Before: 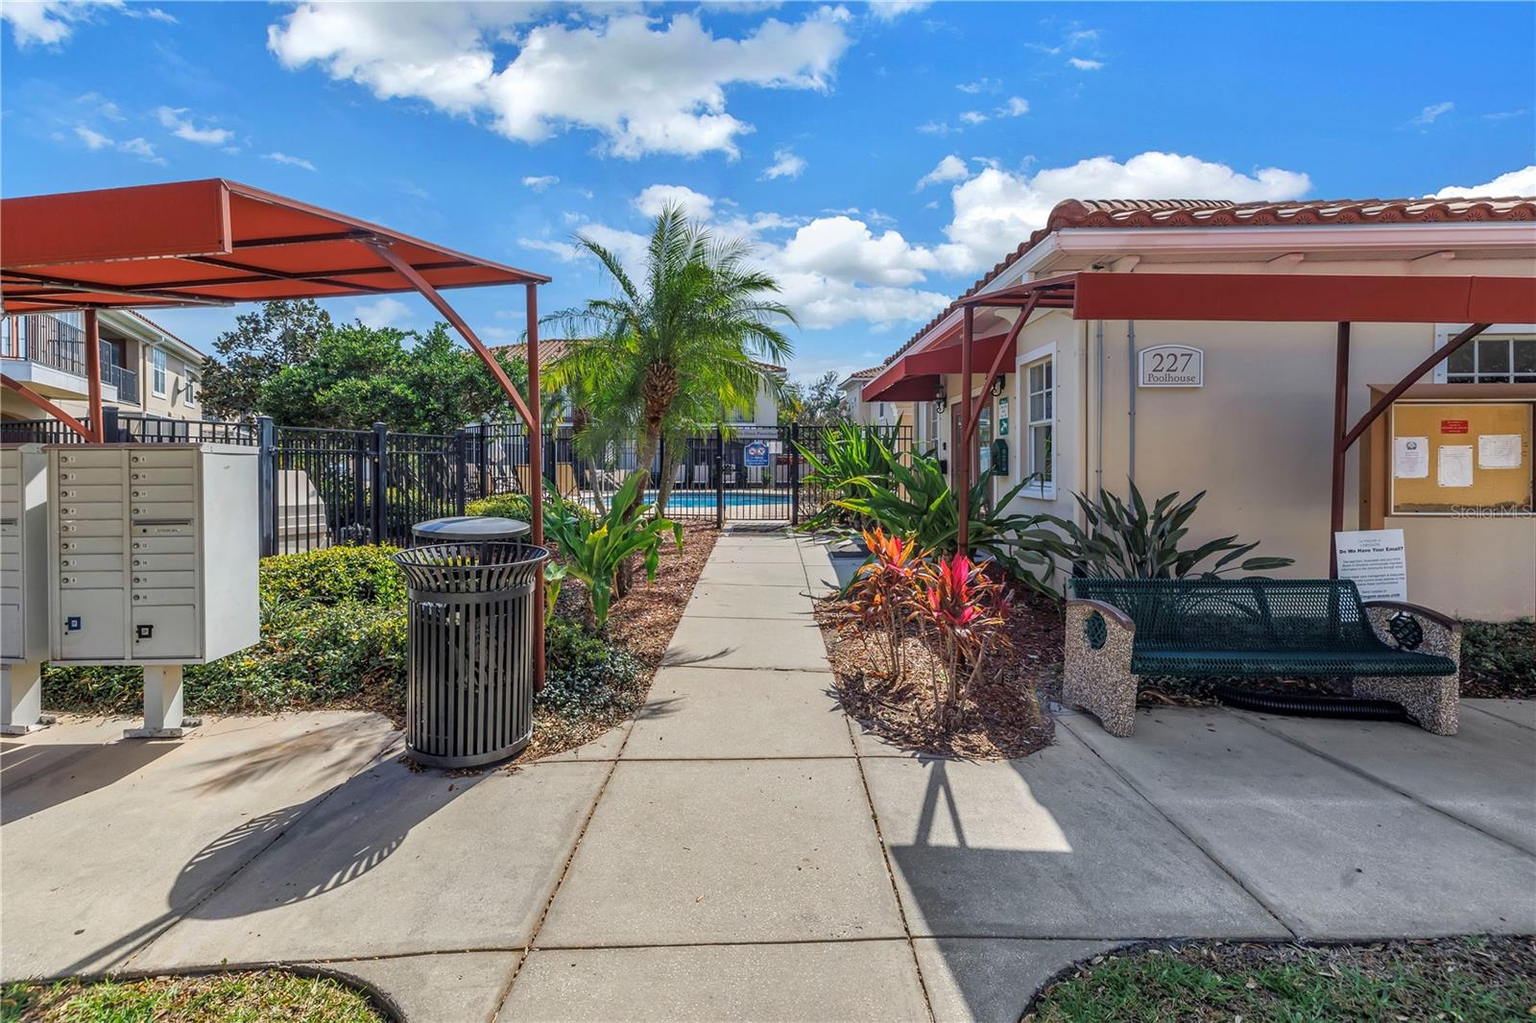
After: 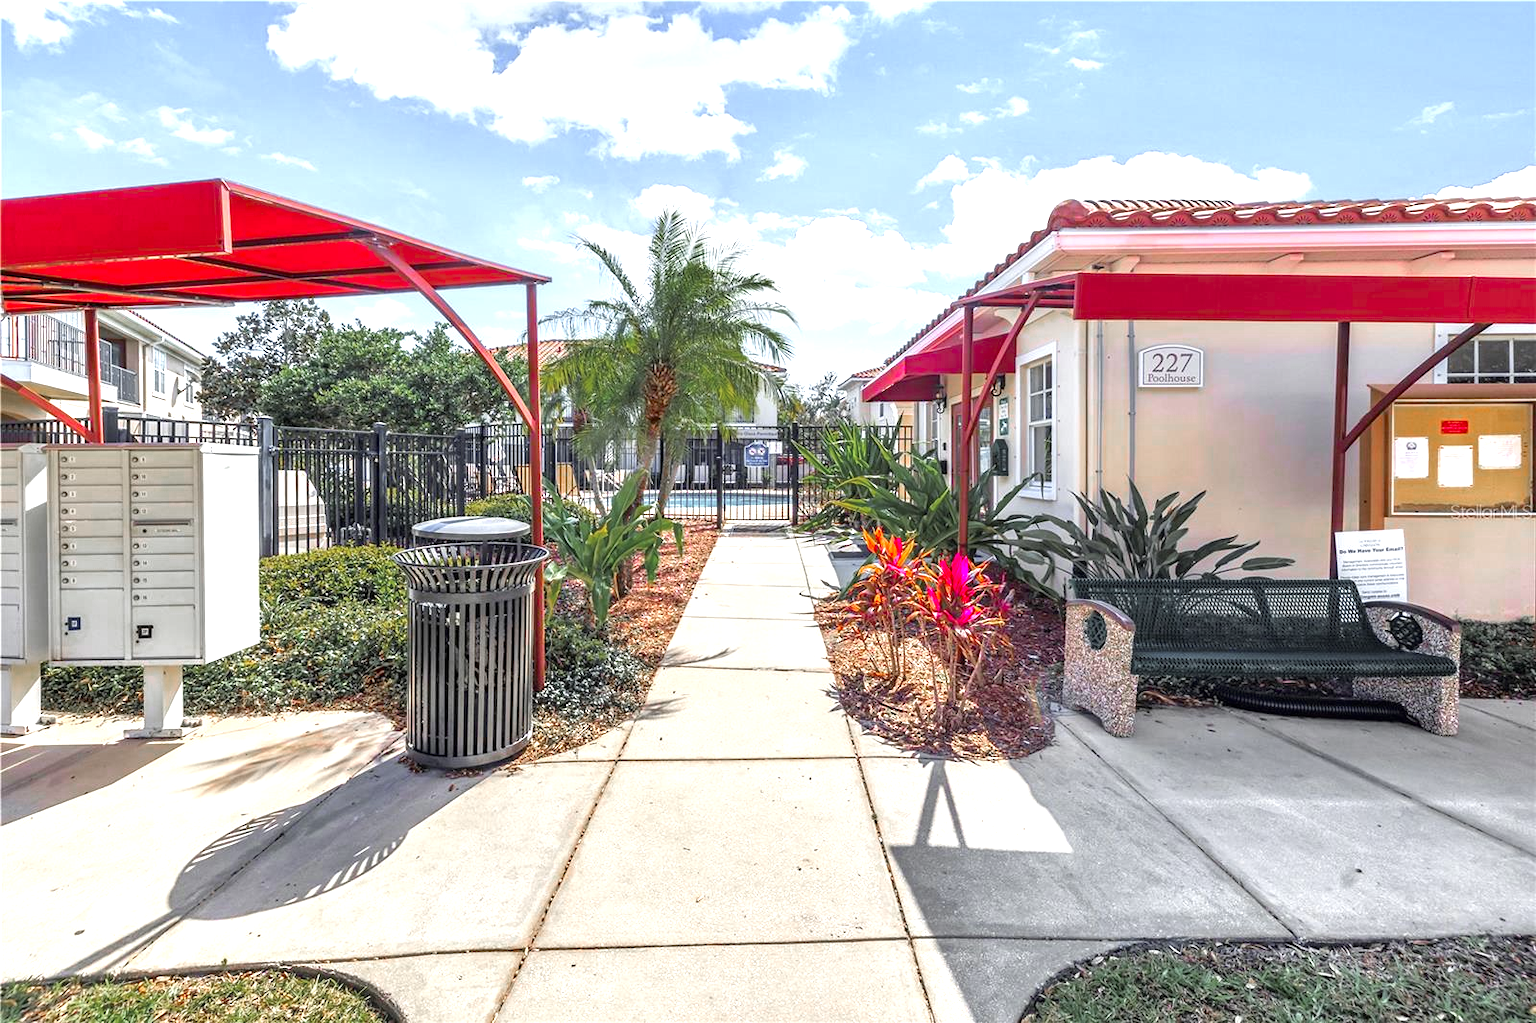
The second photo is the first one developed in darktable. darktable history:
color zones: curves: ch0 [(0, 0.48) (0.209, 0.398) (0.305, 0.332) (0.429, 0.493) (0.571, 0.5) (0.714, 0.5) (0.857, 0.5) (1, 0.48)]; ch1 [(0, 0.736) (0.143, 0.625) (0.225, 0.371) (0.429, 0.256) (0.571, 0.241) (0.714, 0.213) (0.857, 0.48) (1, 0.736)]; ch2 [(0, 0.448) (0.143, 0.498) (0.286, 0.5) (0.429, 0.5) (0.571, 0.5) (0.714, 0.5) (0.857, 0.5) (1, 0.448)]
exposure: black level correction 0, exposure 1.289 EV, compensate highlight preservation false
